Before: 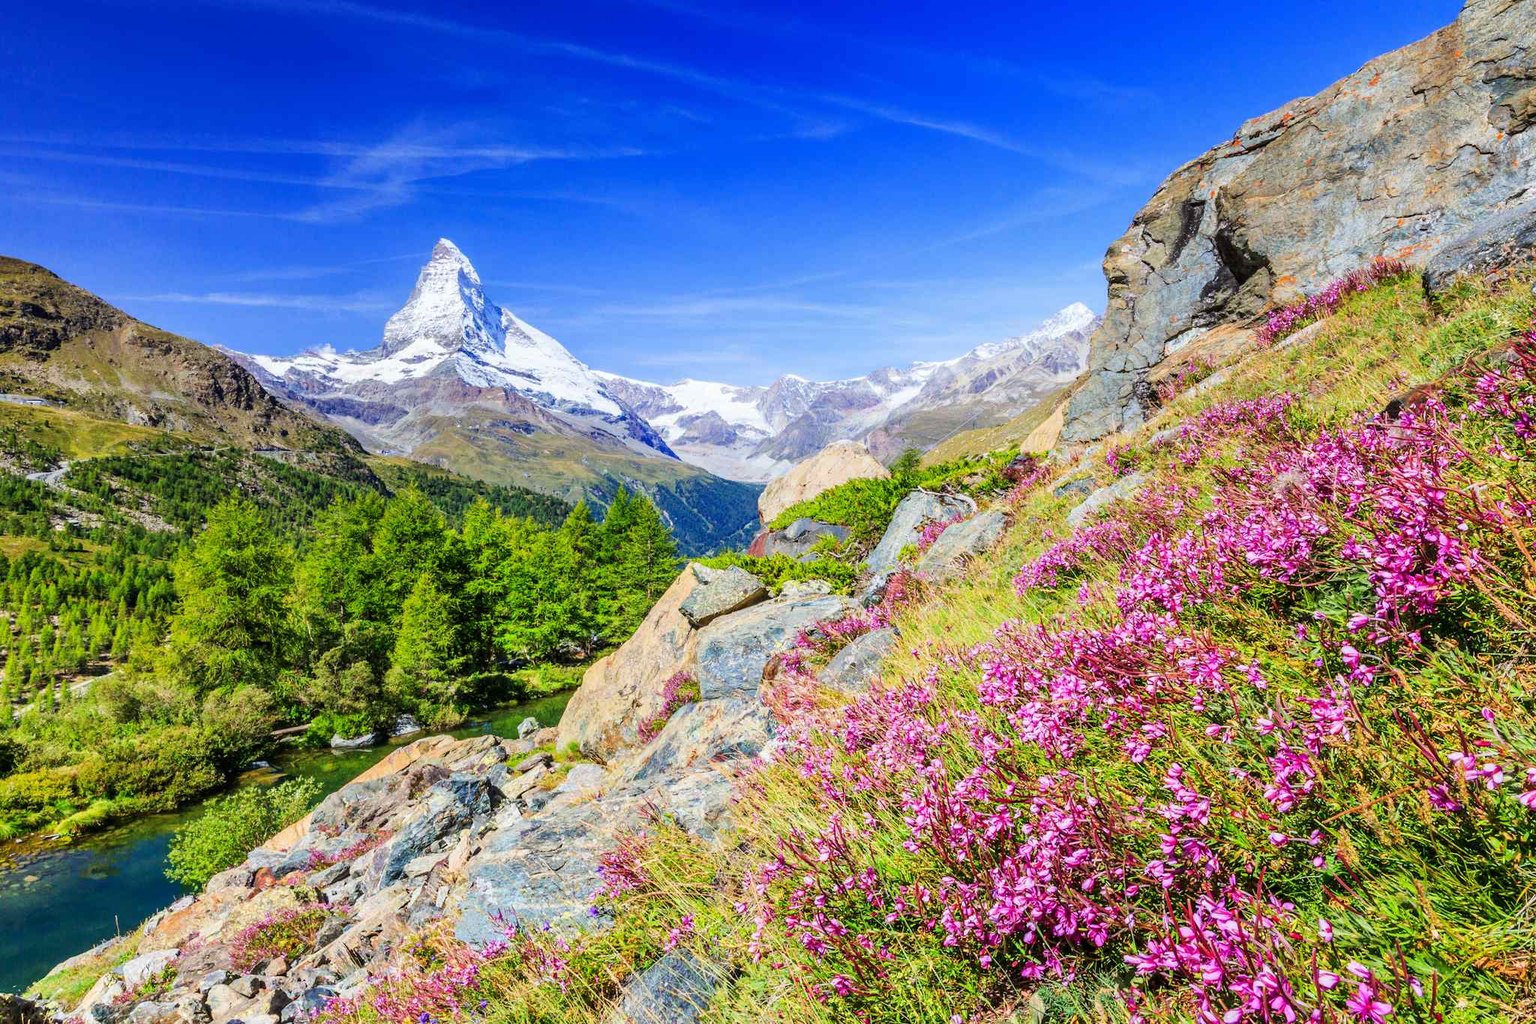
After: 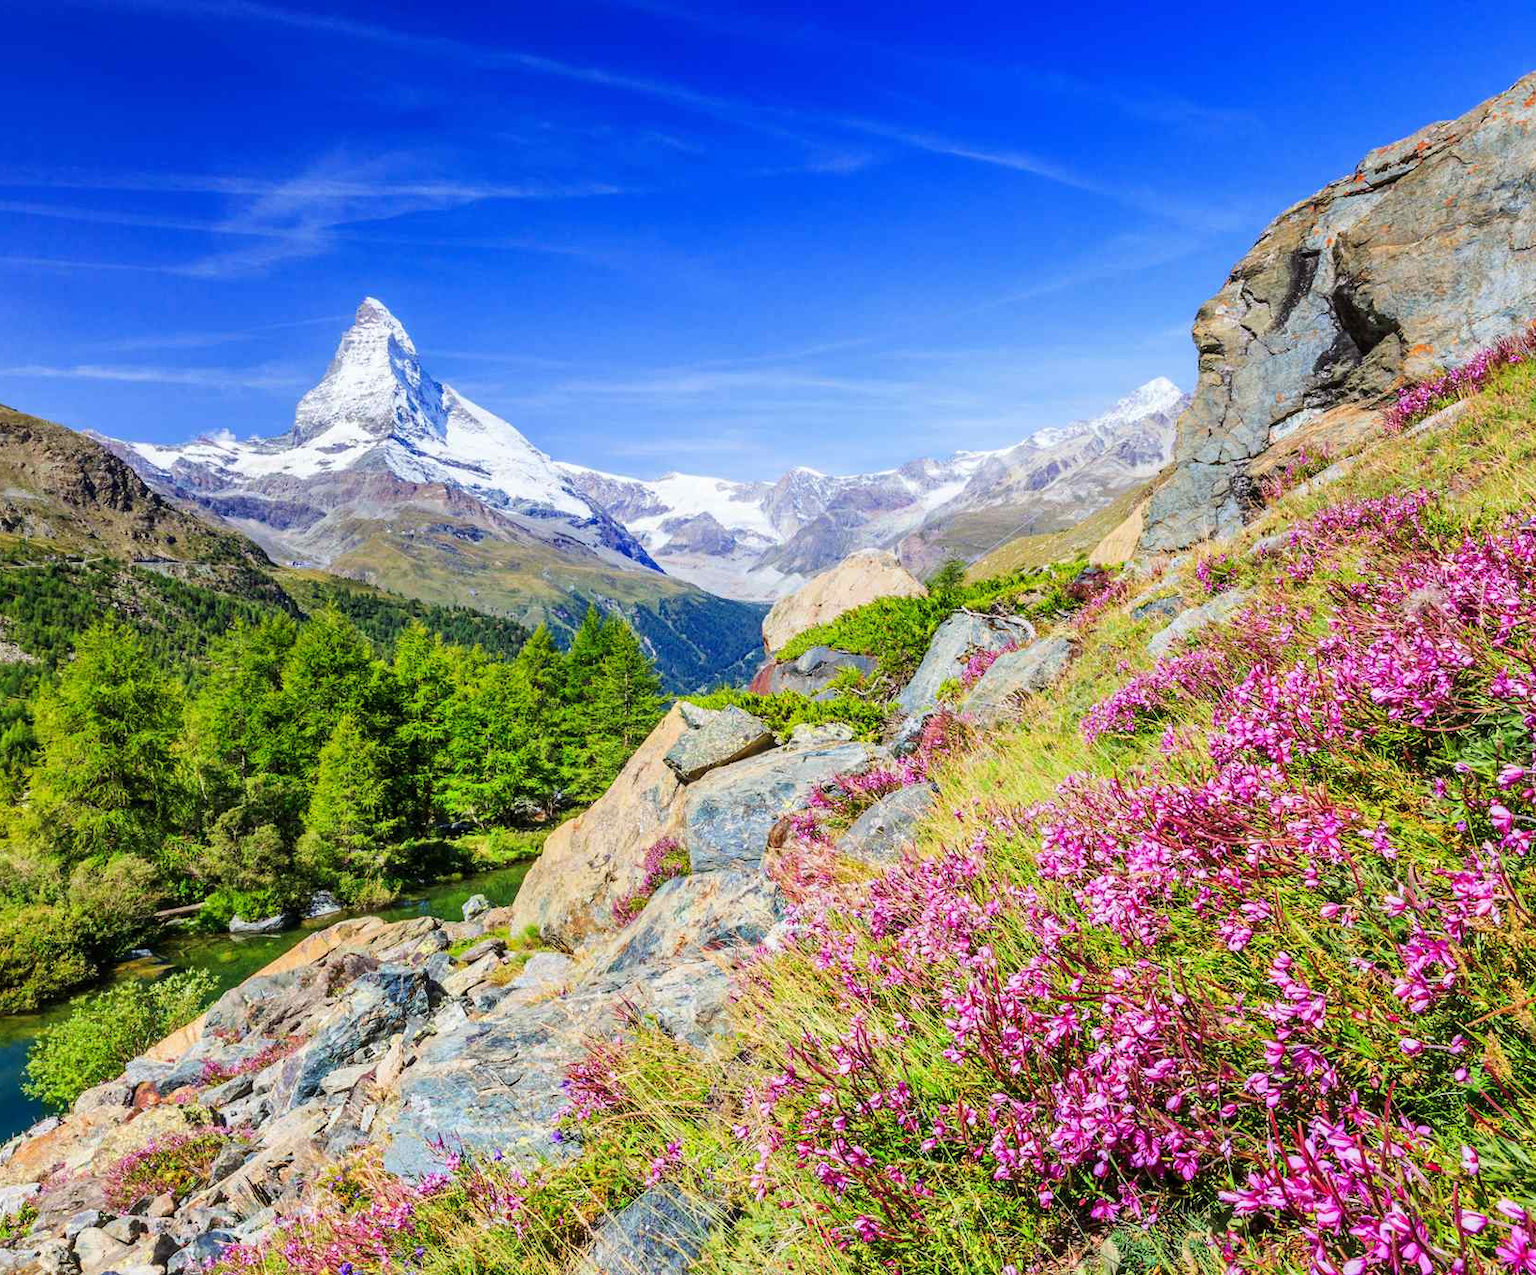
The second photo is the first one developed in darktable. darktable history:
crop and rotate: left 9.584%, right 10.208%
